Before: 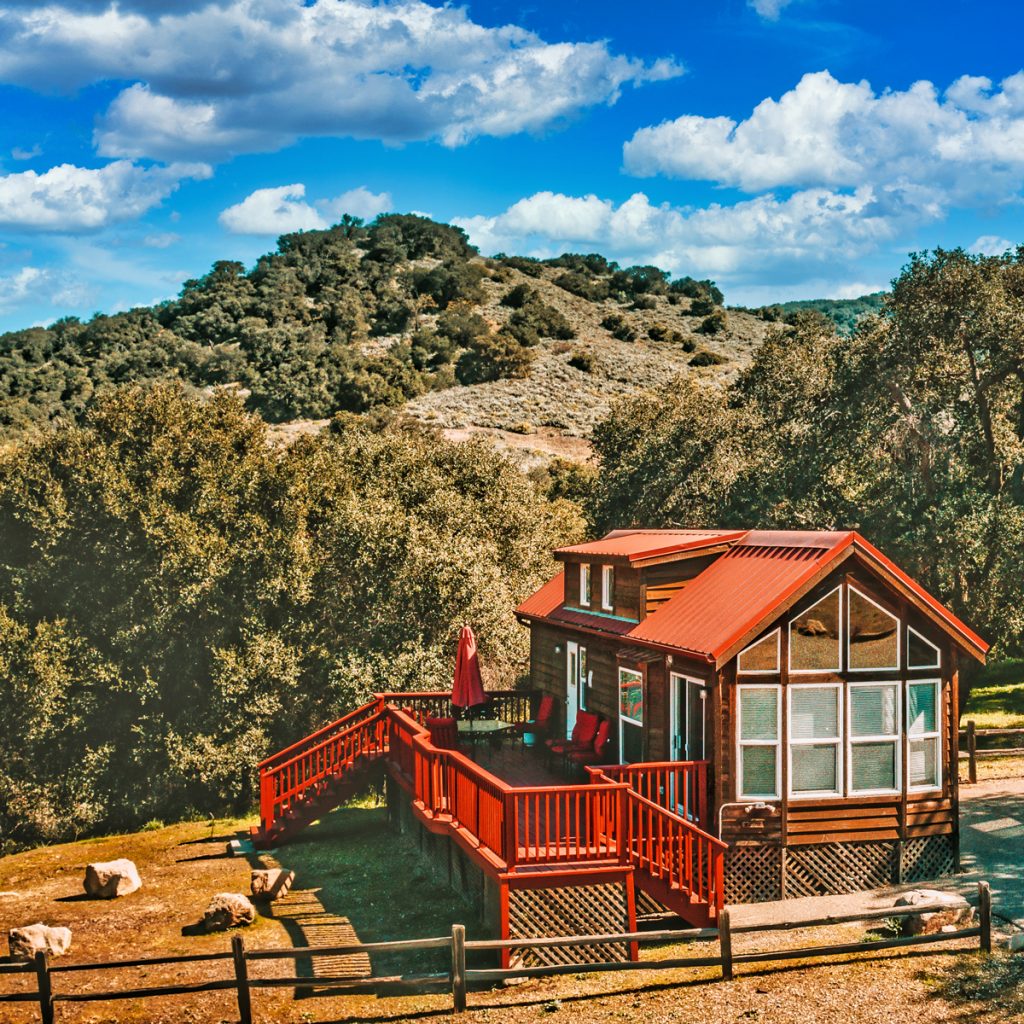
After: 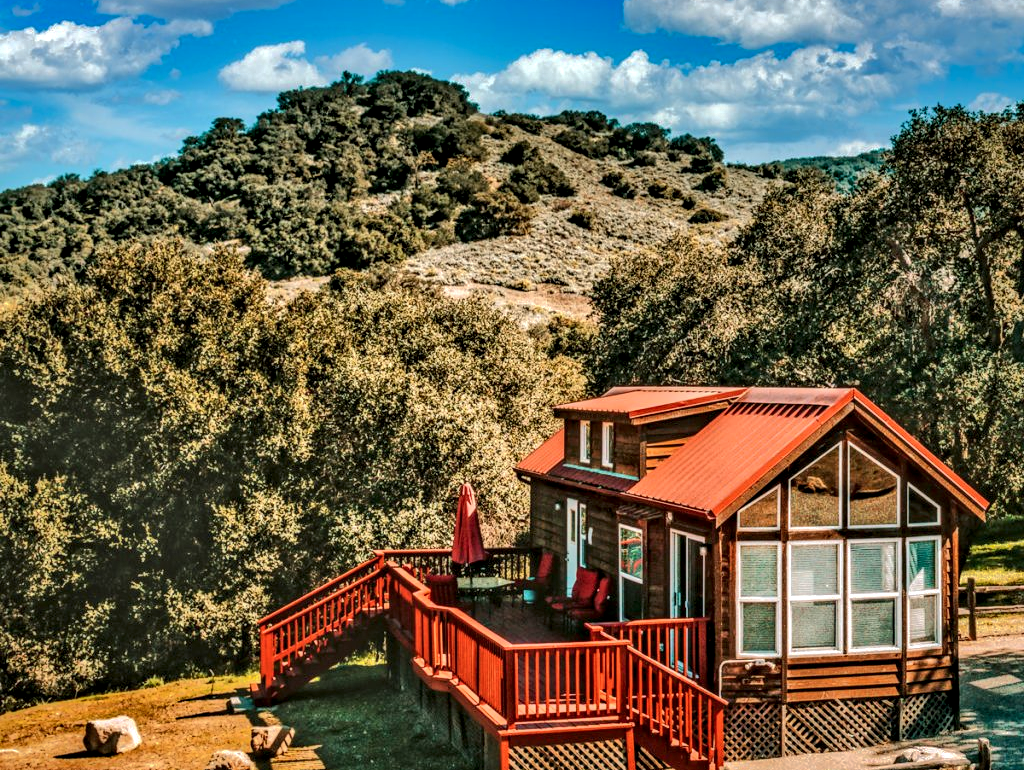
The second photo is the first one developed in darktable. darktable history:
local contrast: highlights 18%, detail 185%
shadows and highlights: shadows -18.67, highlights -73.32
crop: top 14.006%, bottom 10.776%
